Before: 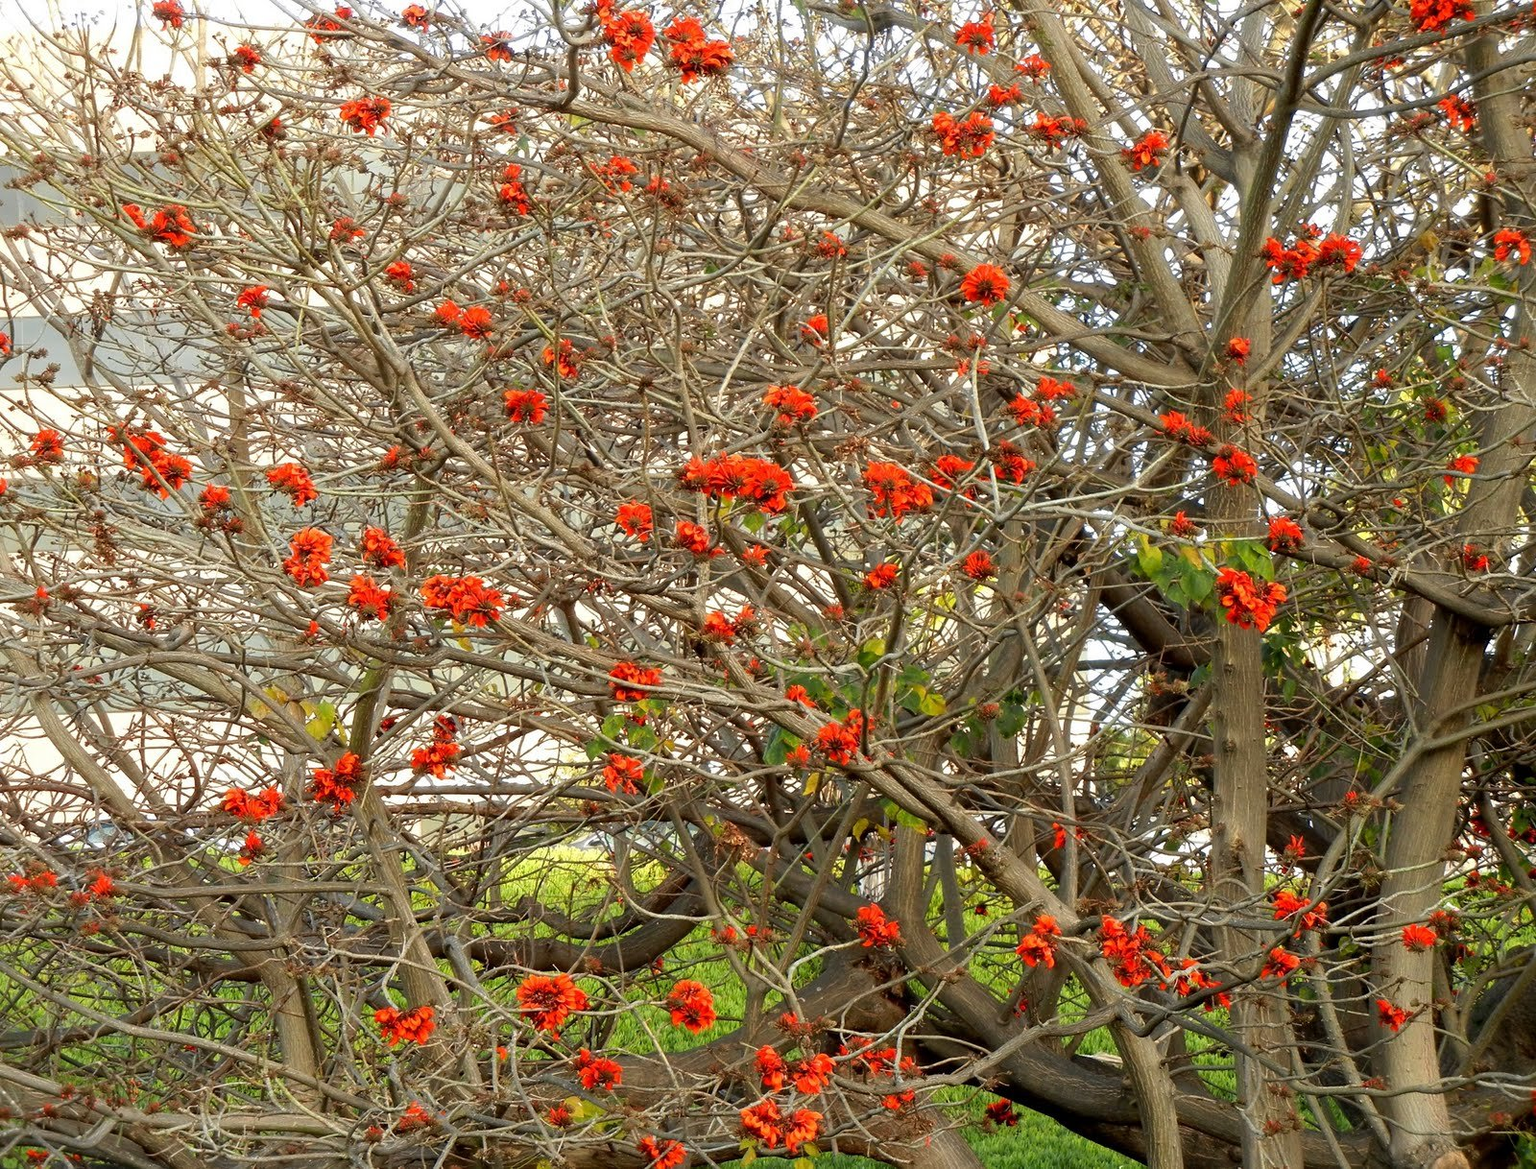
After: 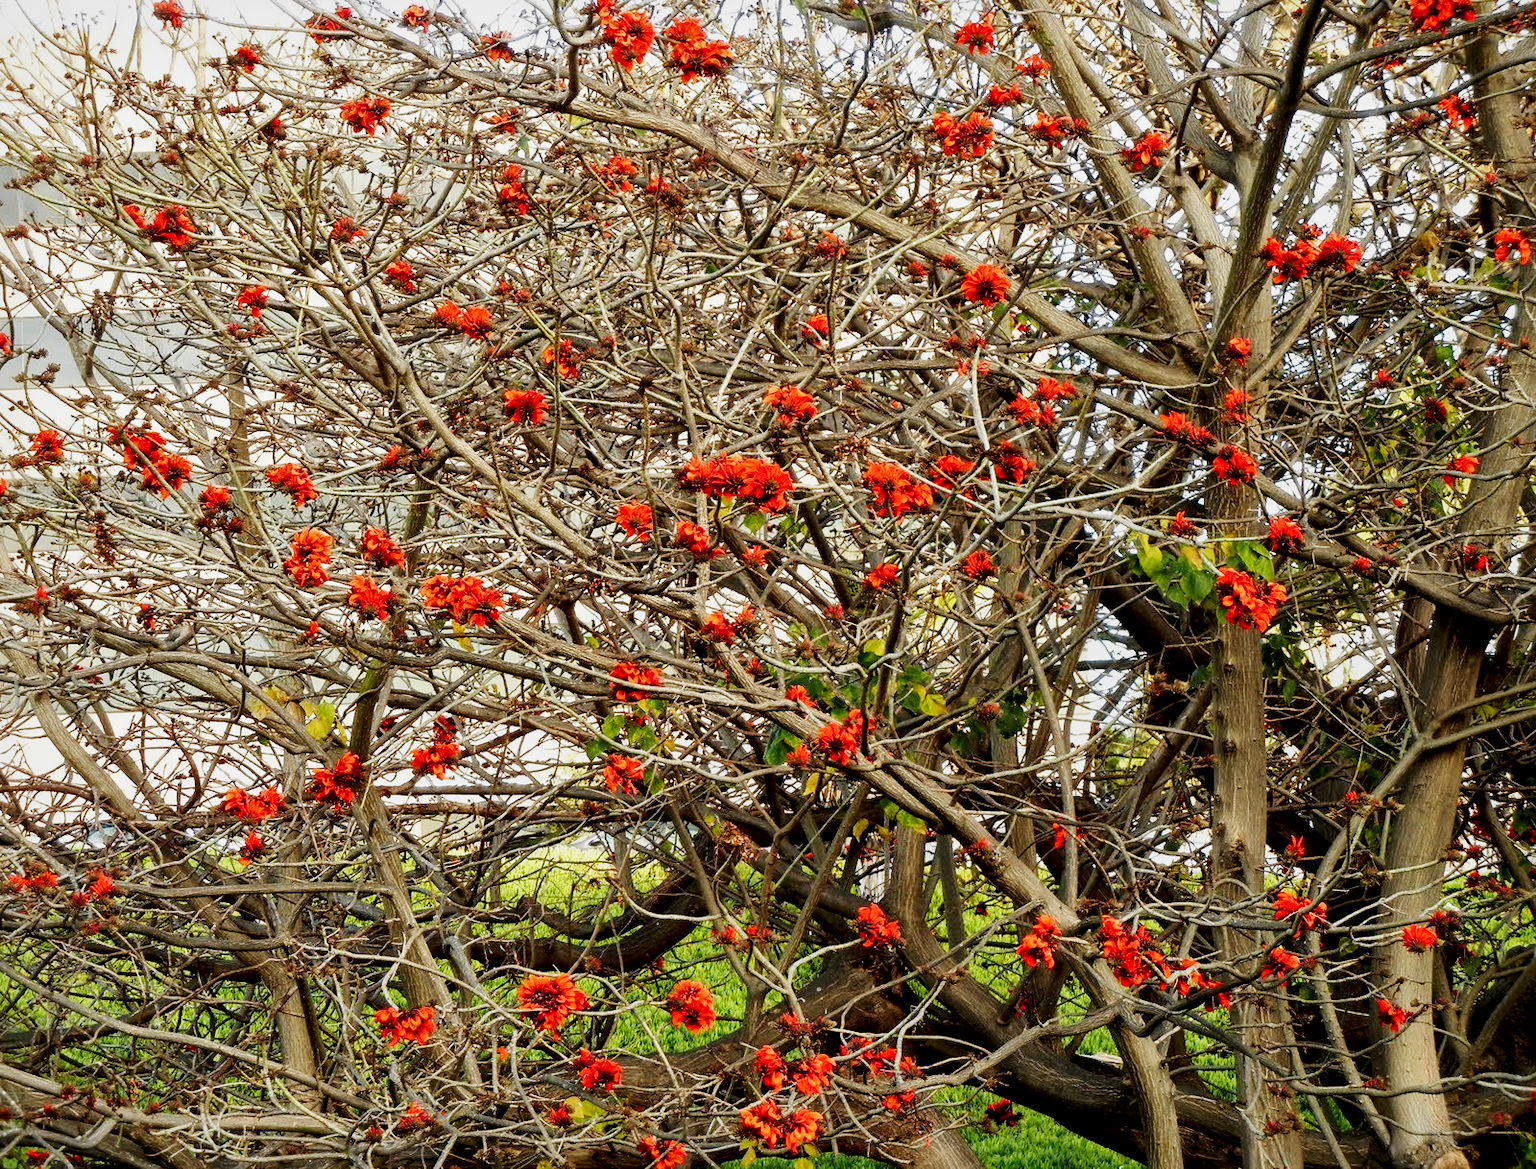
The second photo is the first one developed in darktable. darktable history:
local contrast: mode bilateral grid, contrast 20, coarseness 50, detail 171%, midtone range 0.2
sigmoid: contrast 1.8, skew -0.2, preserve hue 0%, red attenuation 0.1, red rotation 0.035, green attenuation 0.1, green rotation -0.017, blue attenuation 0.15, blue rotation -0.052, base primaries Rec2020
